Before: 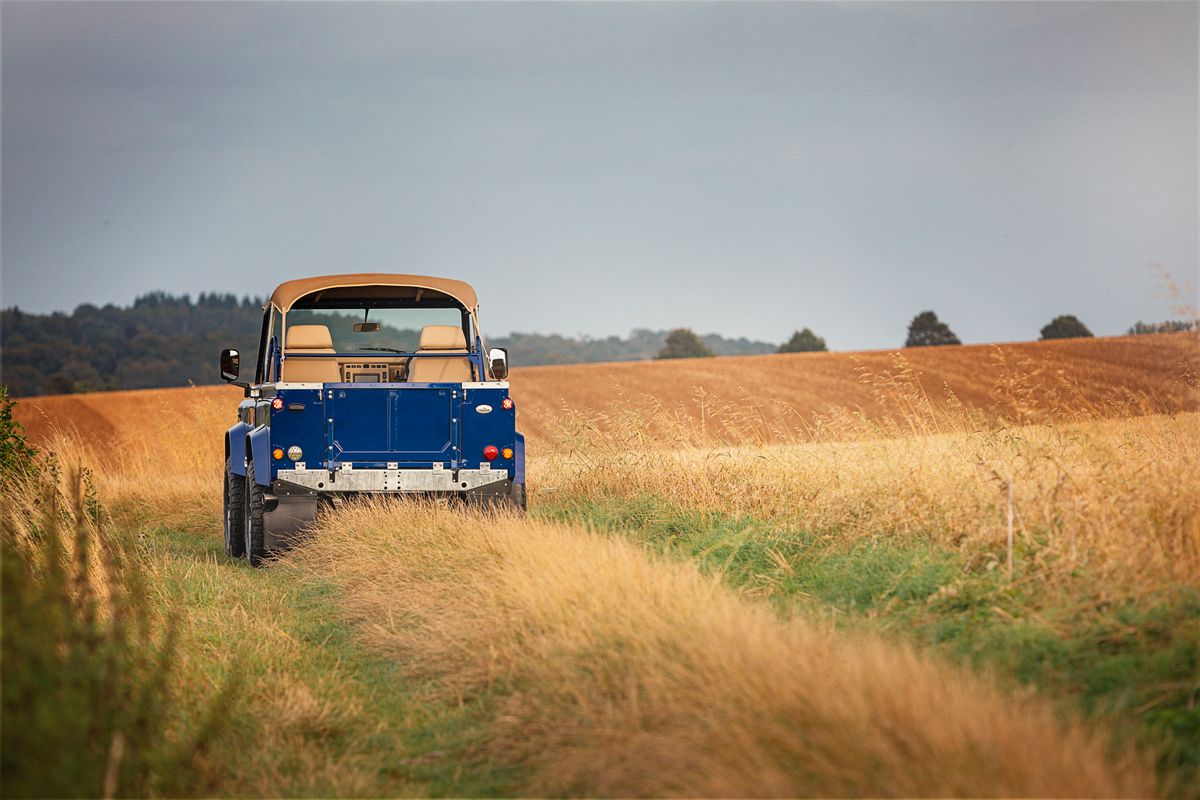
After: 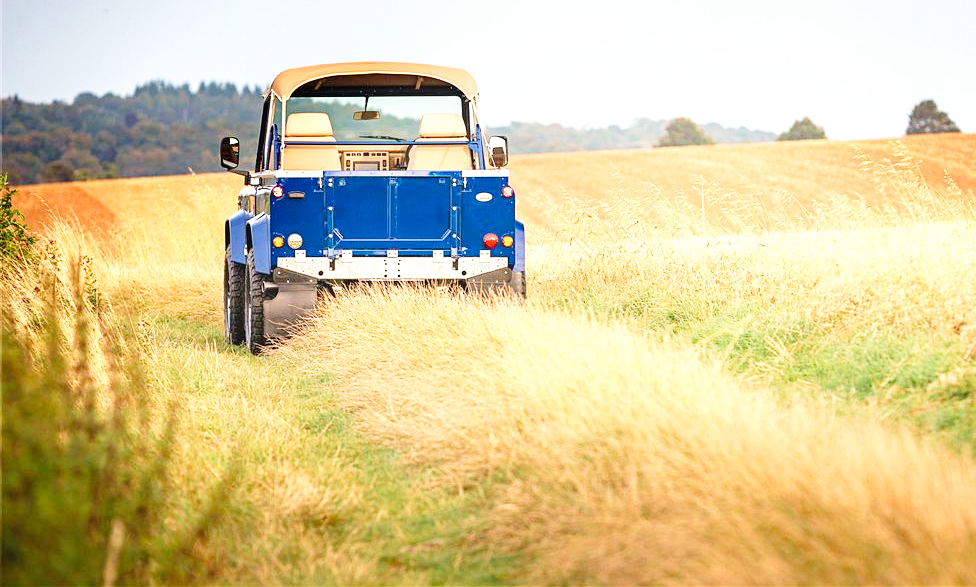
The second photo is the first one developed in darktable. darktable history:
base curve: curves: ch0 [(0, 0) (0.008, 0.007) (0.022, 0.029) (0.048, 0.089) (0.092, 0.197) (0.191, 0.399) (0.275, 0.534) (0.357, 0.65) (0.477, 0.78) (0.542, 0.833) (0.799, 0.973) (1, 1)], preserve colors none
velvia: on, module defaults
exposure: exposure 0.782 EV, compensate highlight preservation false
crop: top 26.616%, right 17.962%
